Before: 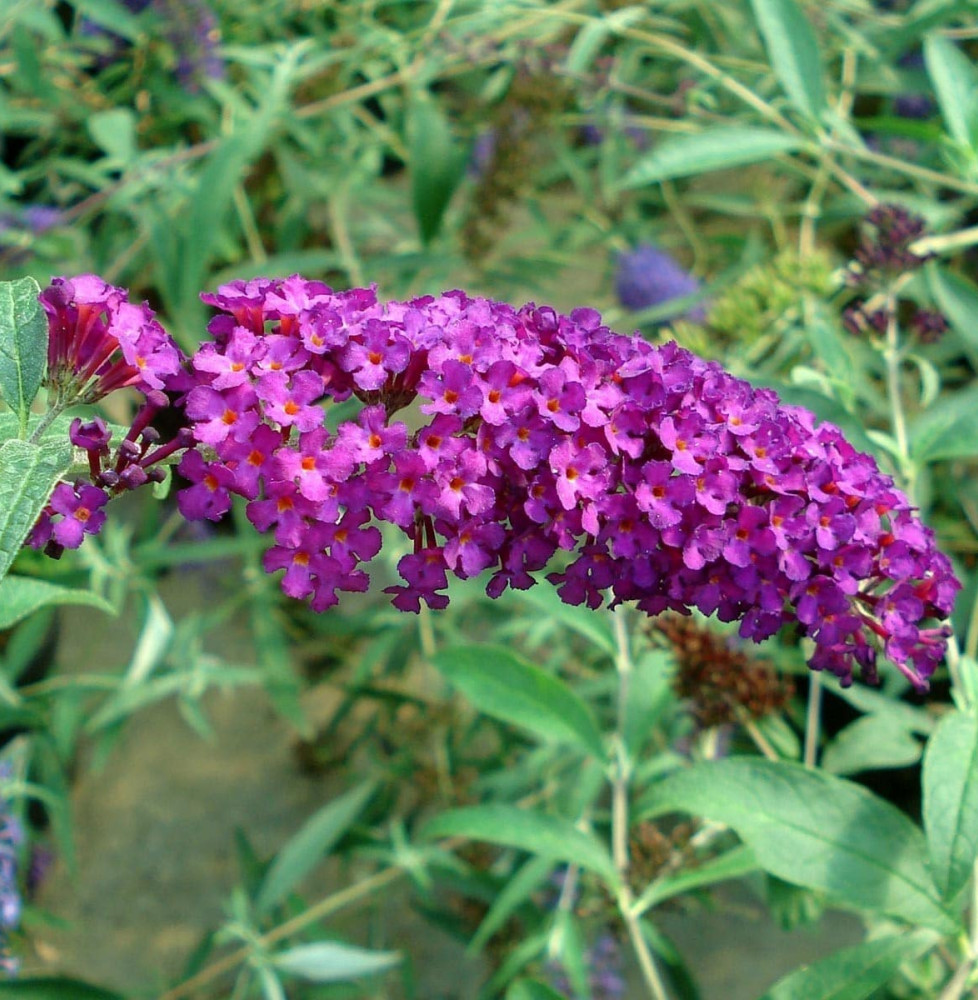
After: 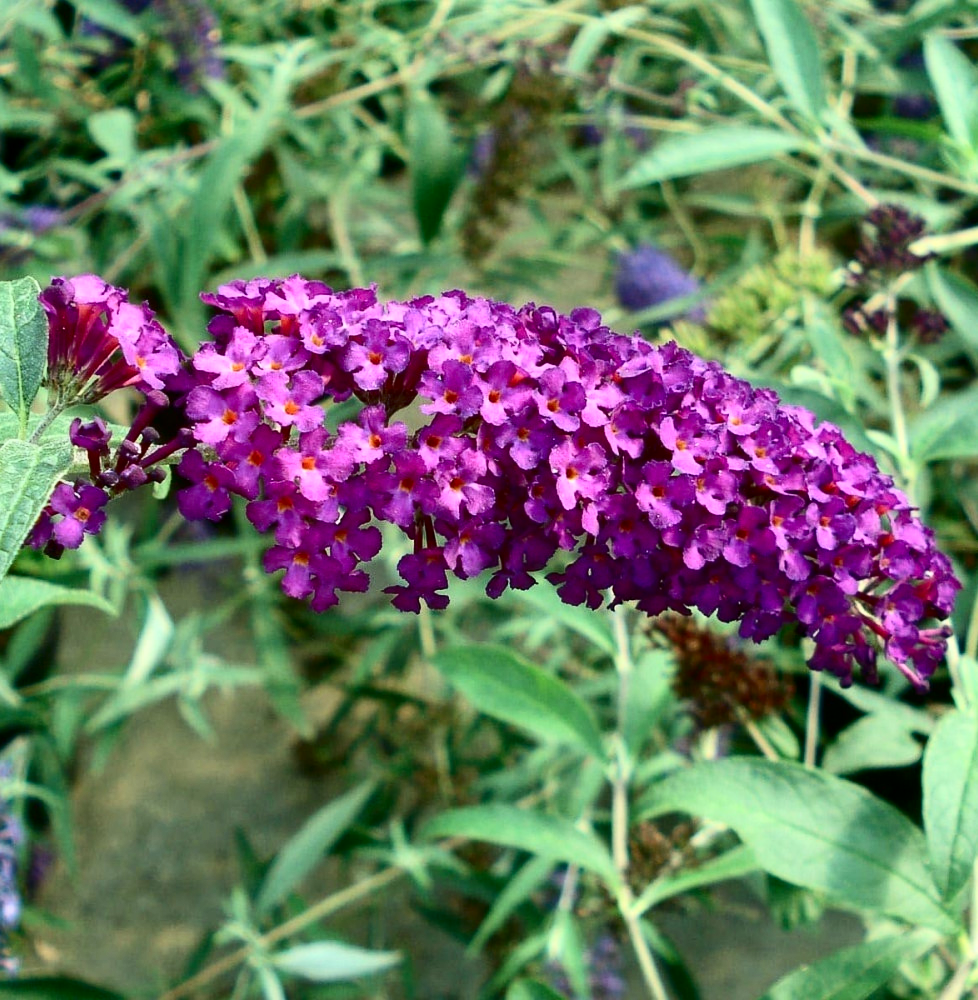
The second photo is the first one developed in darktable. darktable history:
contrast brightness saturation: contrast 0.282
